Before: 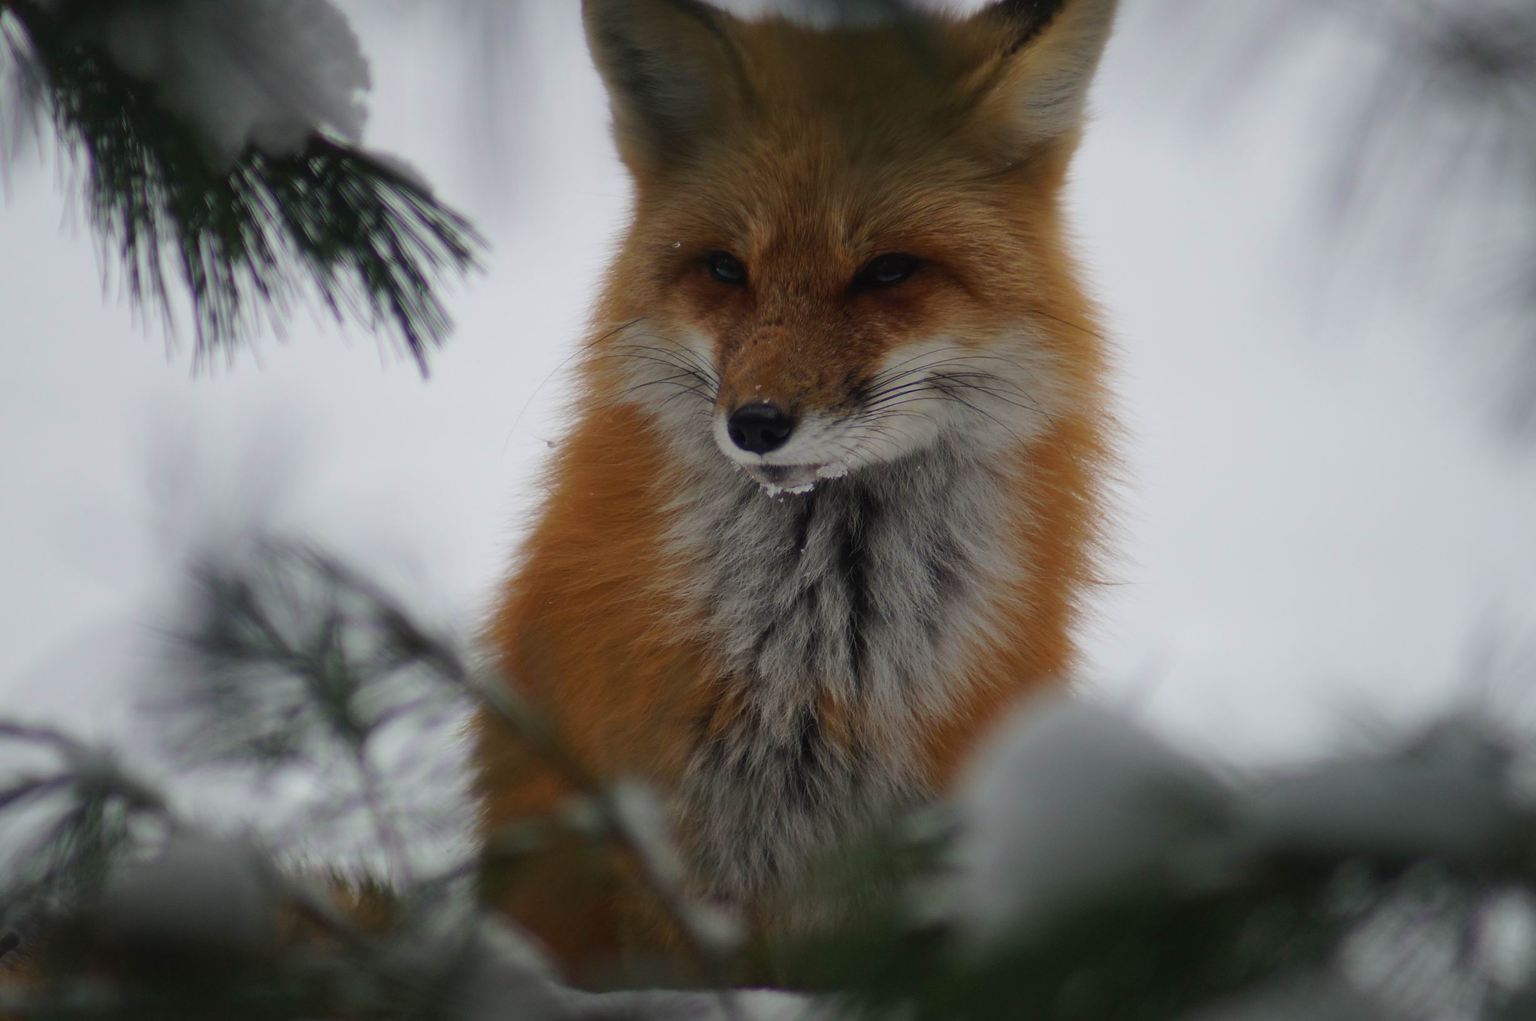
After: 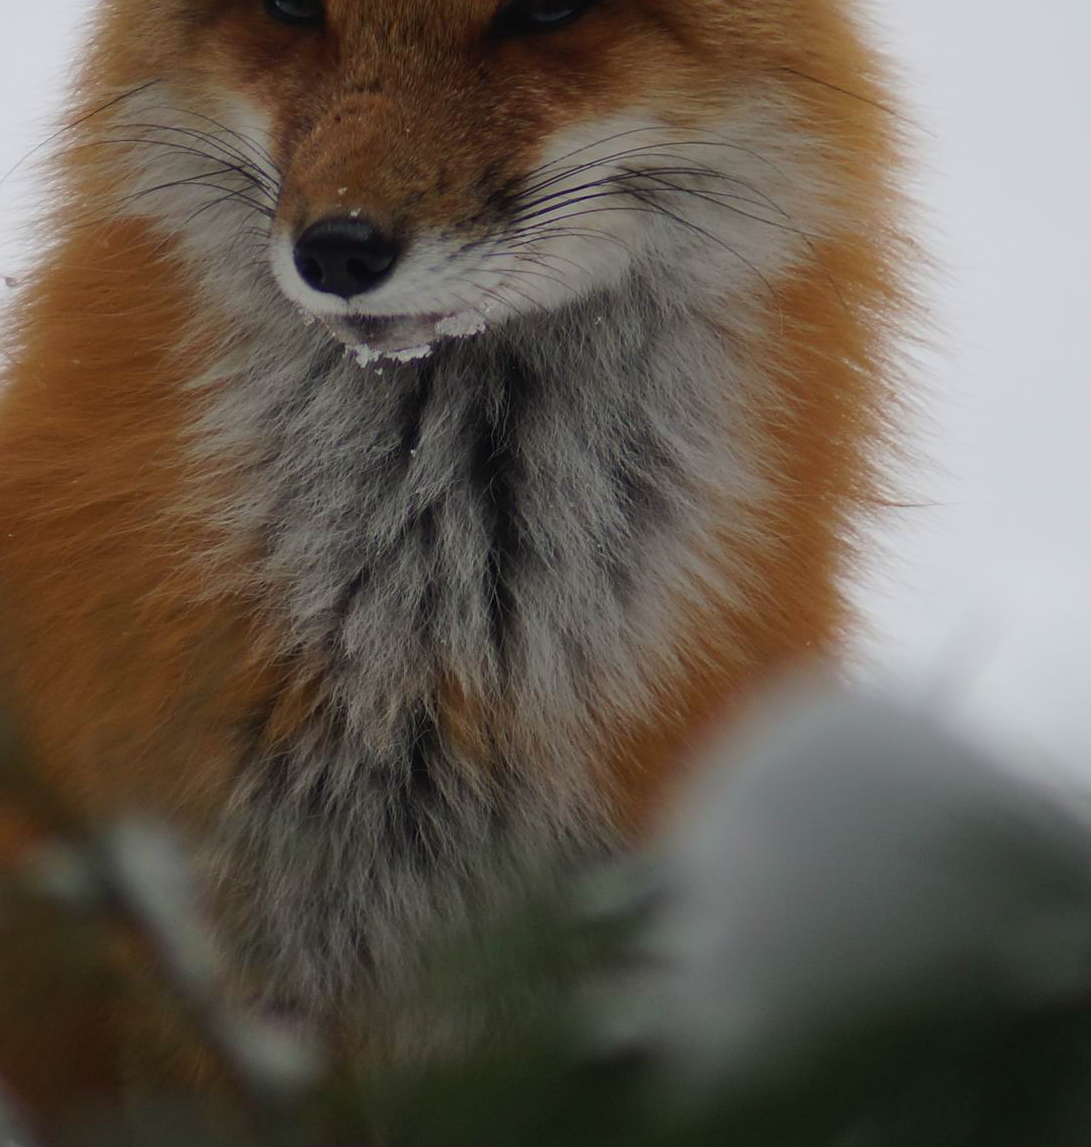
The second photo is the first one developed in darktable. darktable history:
sharpen: amount 0.2
crop: left 35.432%, top 26.233%, right 20.145%, bottom 3.432%
